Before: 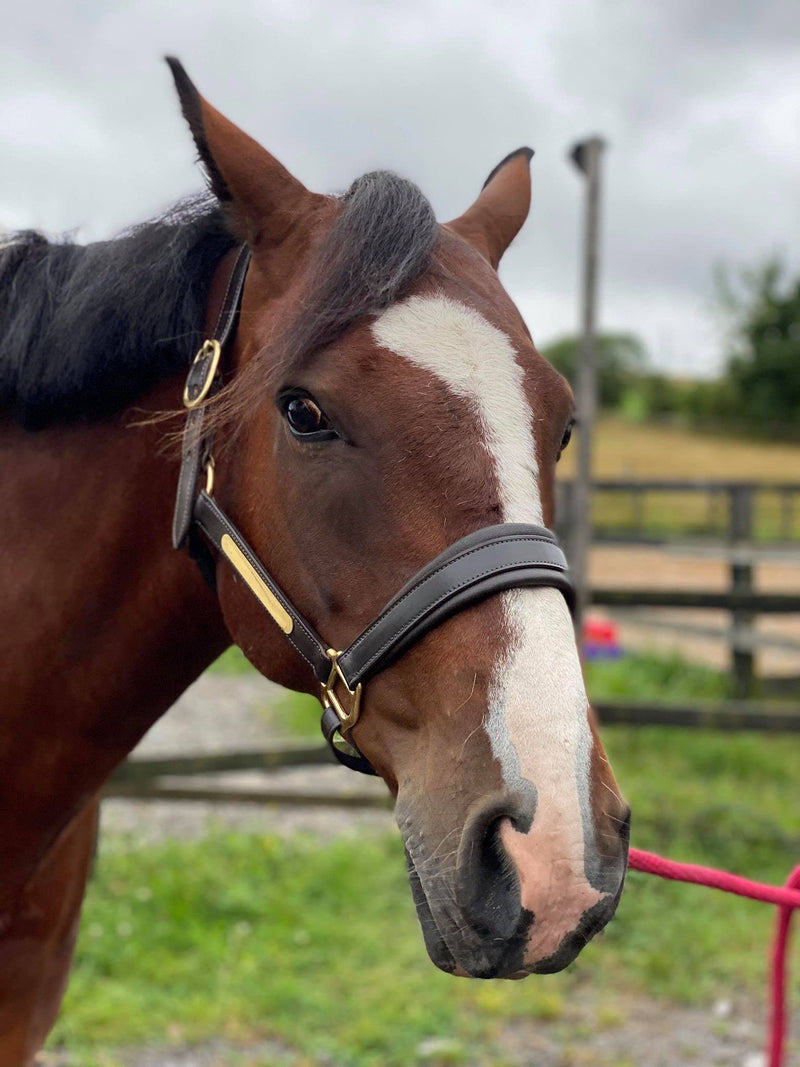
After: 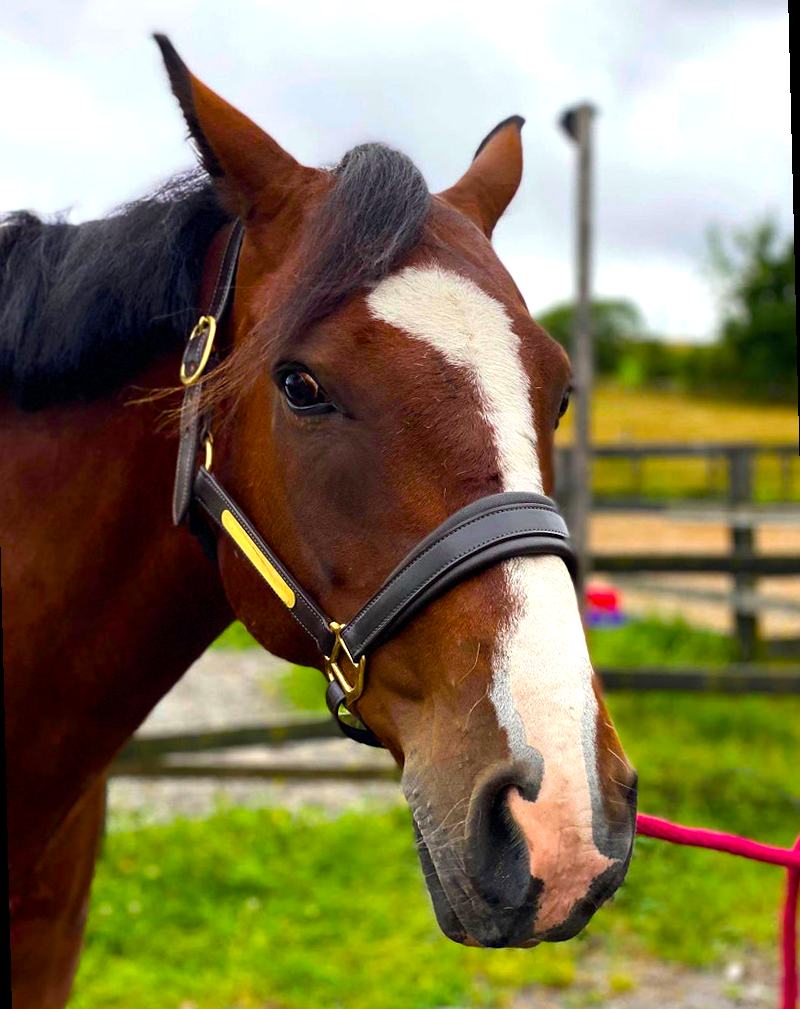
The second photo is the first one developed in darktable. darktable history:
rotate and perspective: rotation -1.42°, crop left 0.016, crop right 0.984, crop top 0.035, crop bottom 0.965
color balance rgb: linear chroma grading › global chroma 9%, perceptual saturation grading › global saturation 36%, perceptual saturation grading › shadows 35%, perceptual brilliance grading › global brilliance 15%, perceptual brilliance grading › shadows -35%, global vibrance 15%
